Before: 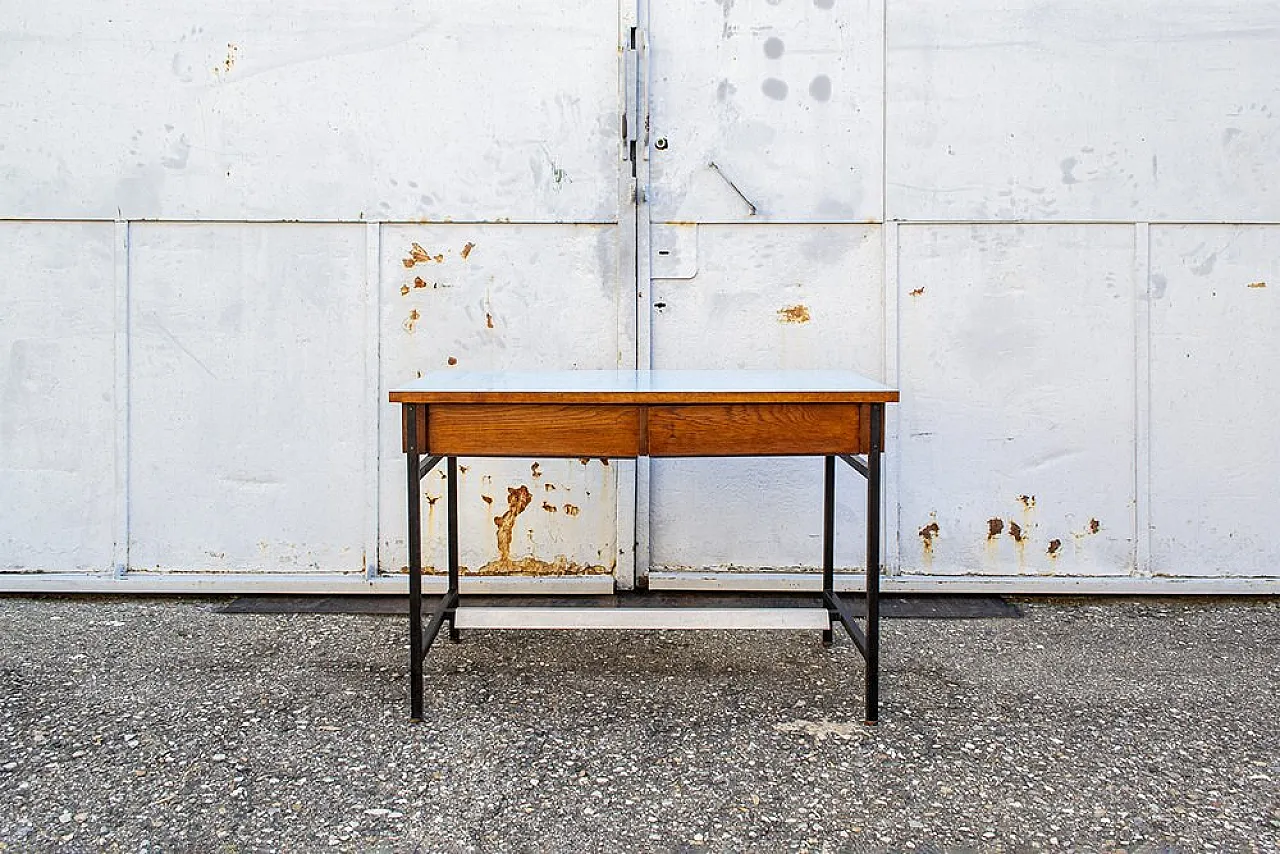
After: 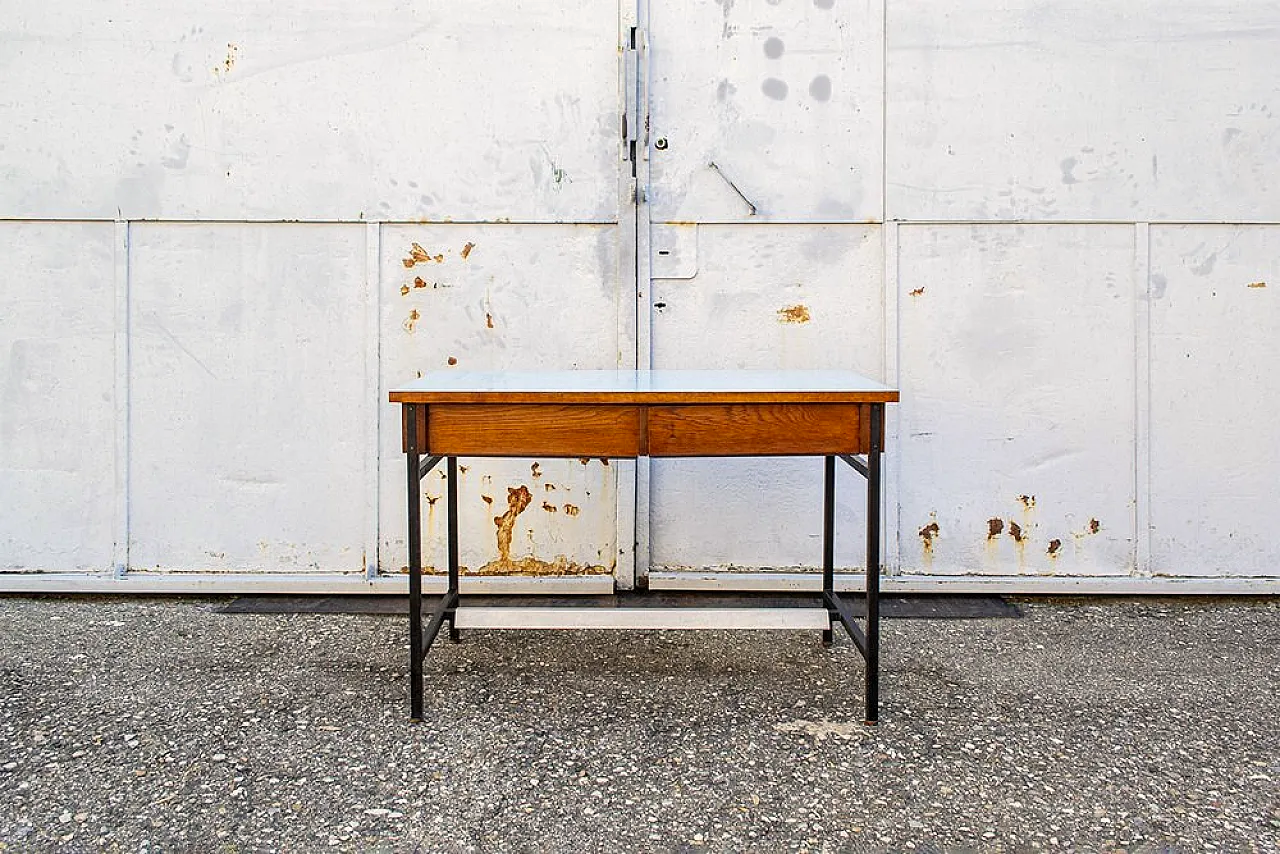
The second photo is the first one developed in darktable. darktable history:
color correction: highlights a* 0.823, highlights b* 2.82, saturation 1.06
contrast equalizer: octaves 7, y [[0.5 ×6], [0.5 ×6], [0.5, 0.5, 0.501, 0.545, 0.707, 0.863], [0 ×6], [0 ×6]]
